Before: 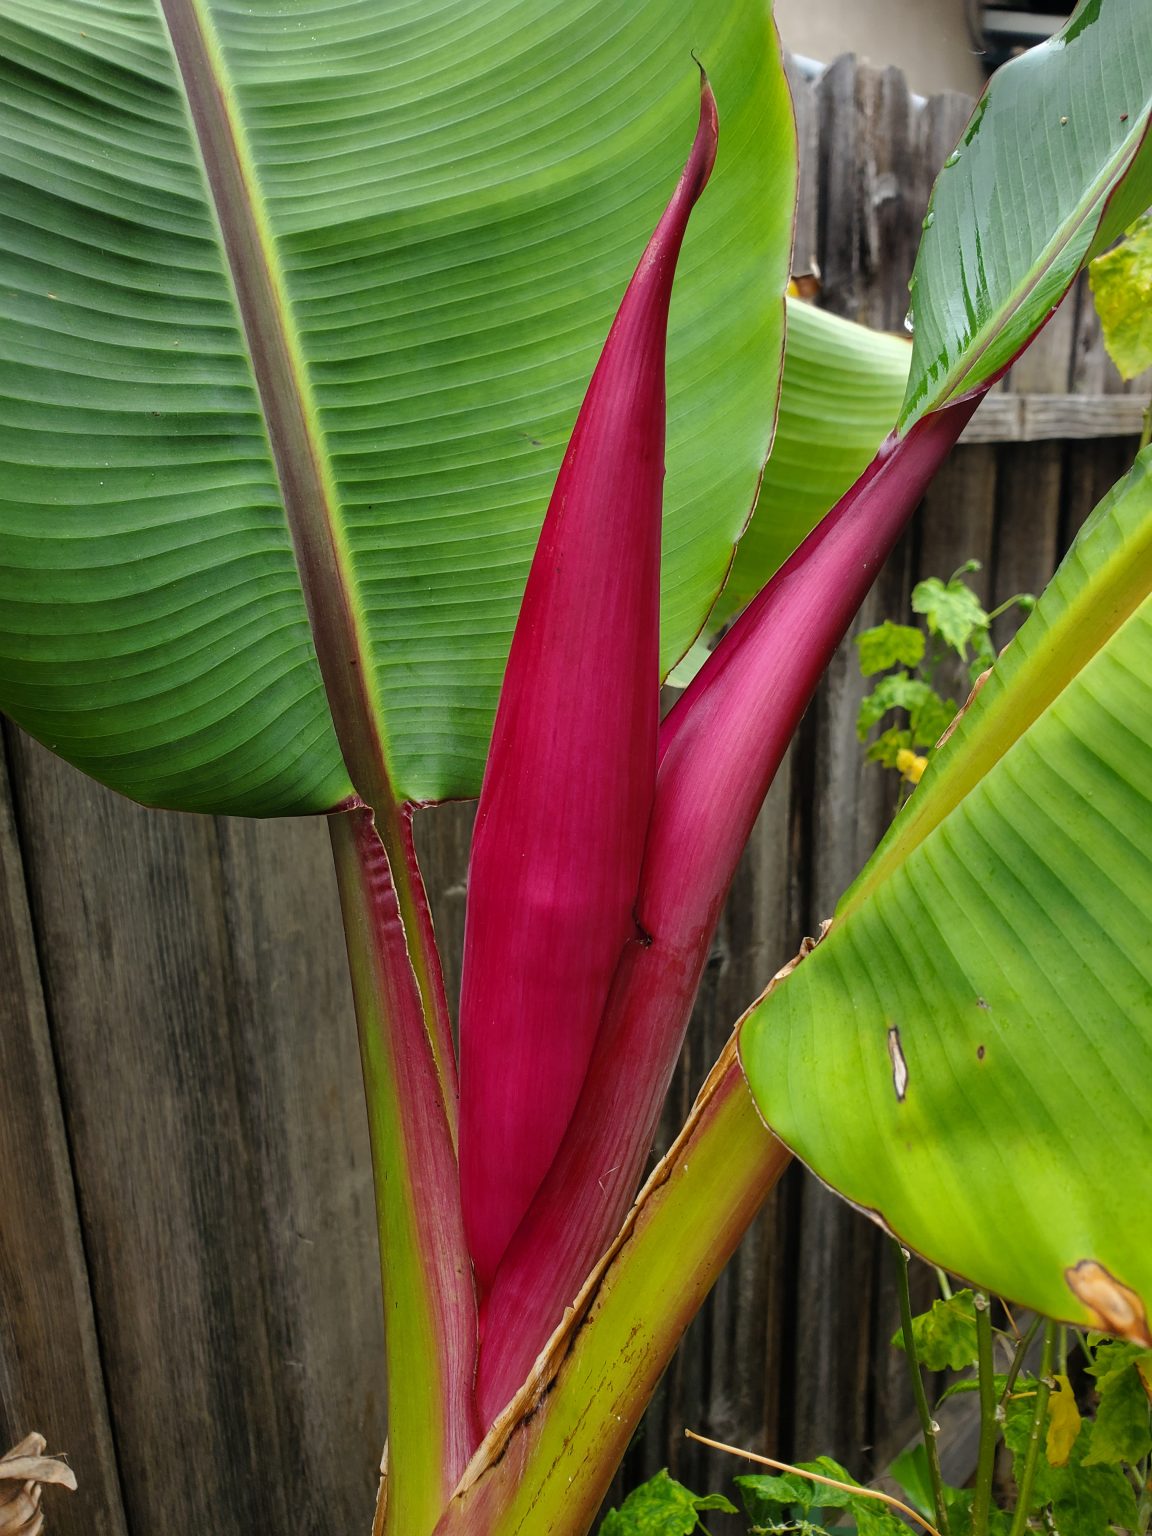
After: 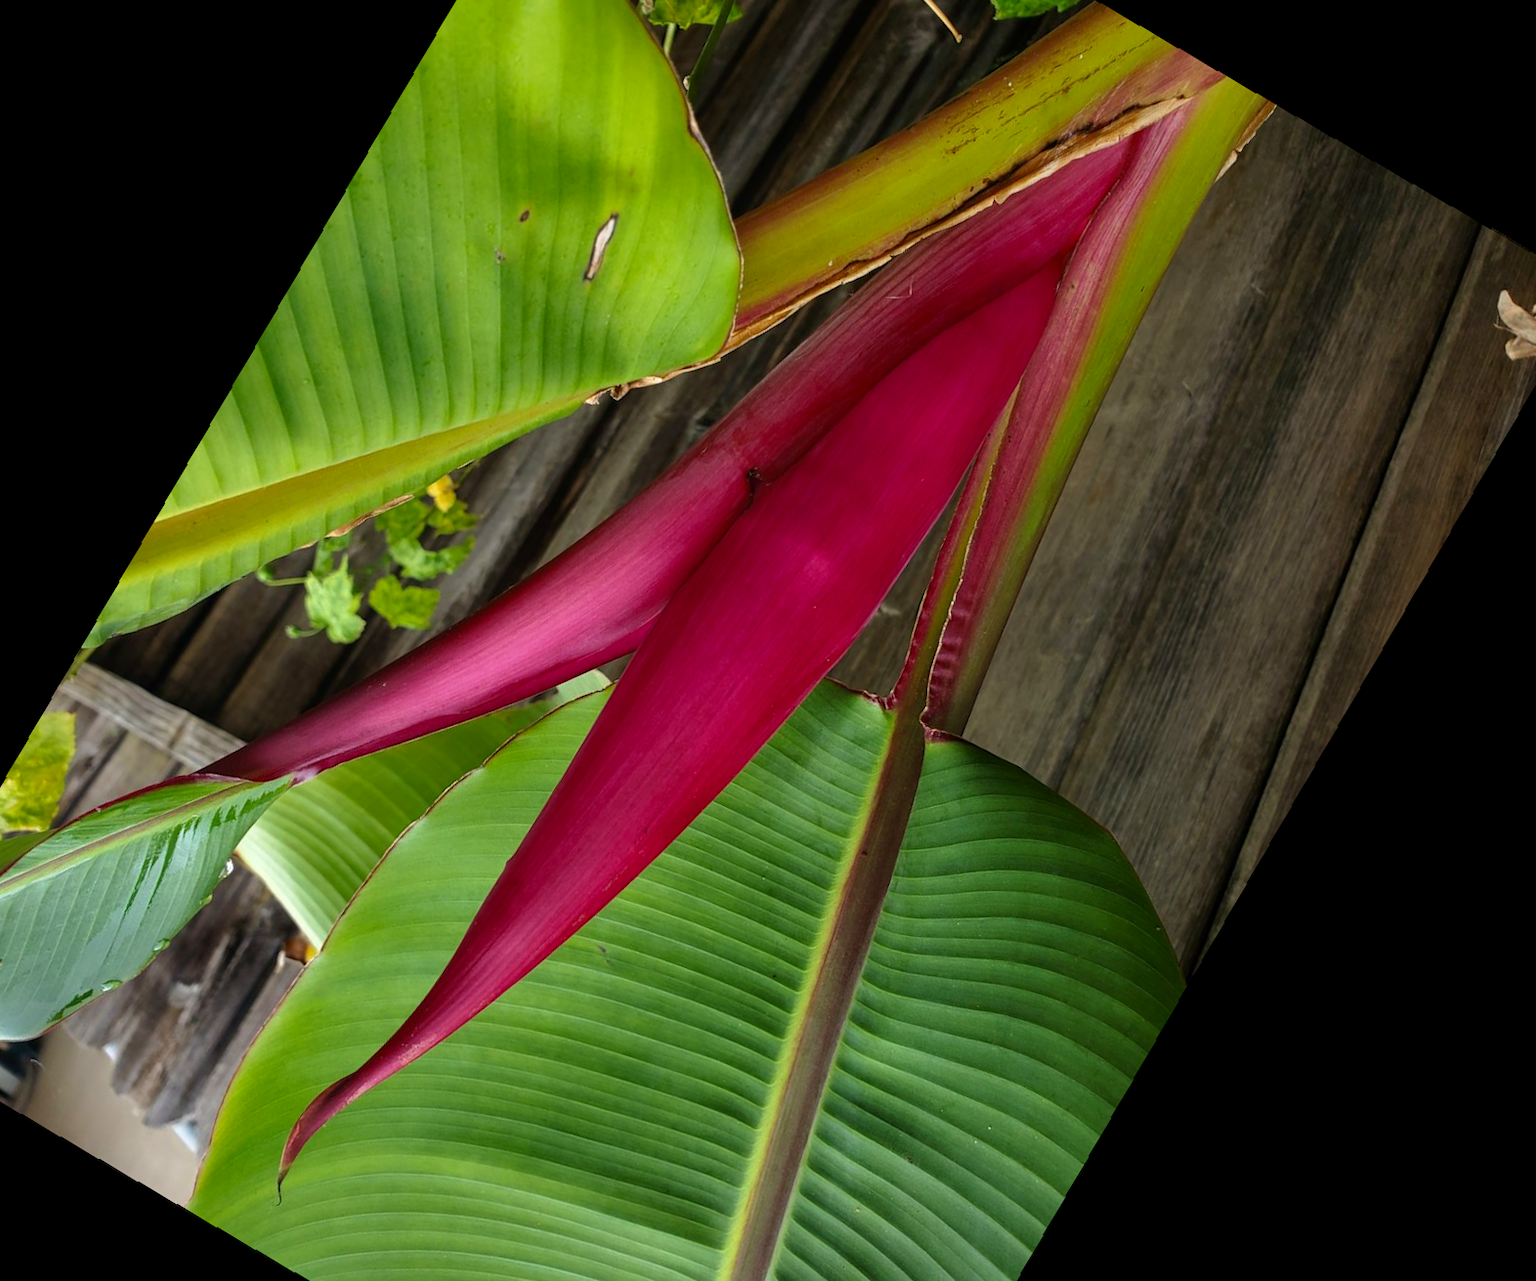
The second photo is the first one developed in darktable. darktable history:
crop and rotate: angle 148.68°, left 9.111%, top 15.603%, right 4.588%, bottom 17.041%
rotate and perspective: rotation -1.24°, automatic cropping off
velvia: on, module defaults
contrast brightness saturation: contrast 0.03, brightness -0.04
